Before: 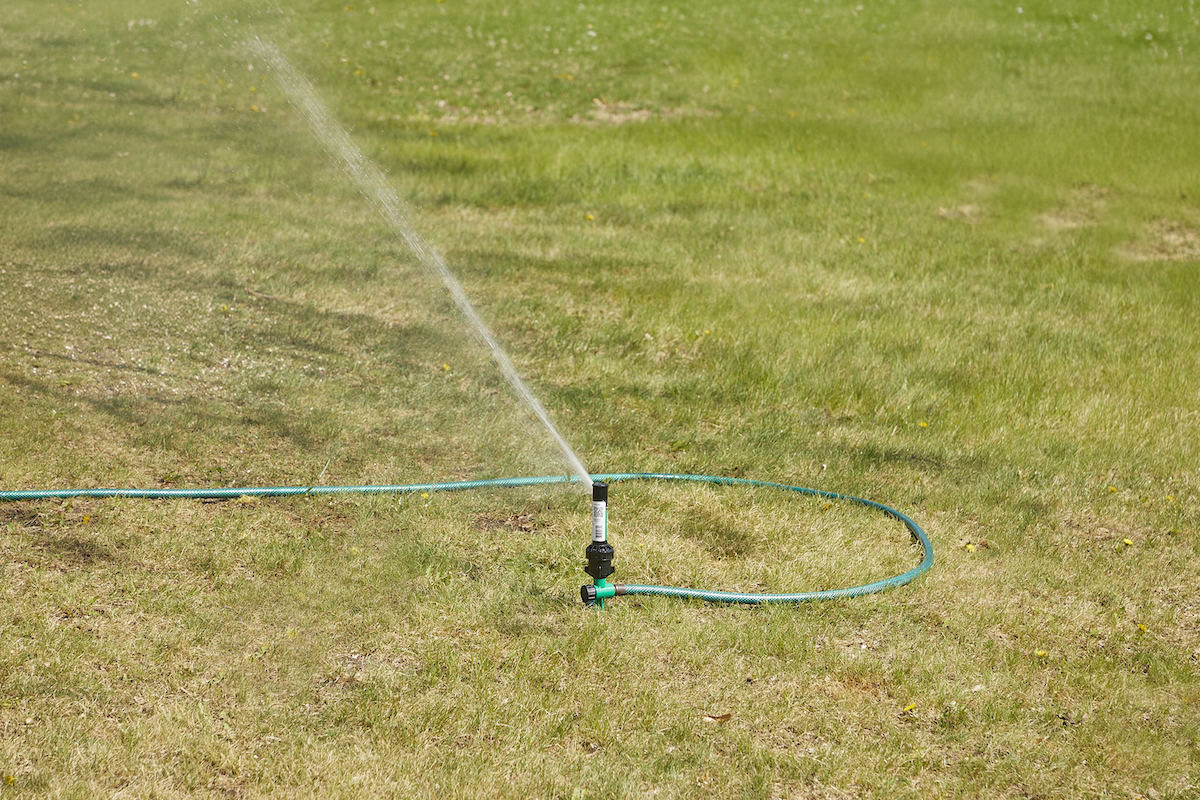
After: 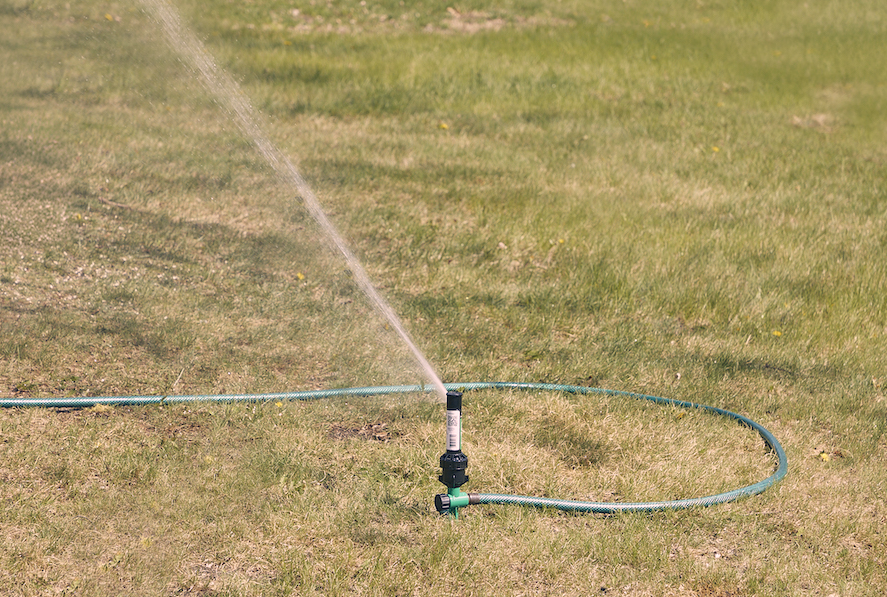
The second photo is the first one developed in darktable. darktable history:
crop and rotate: left 12.212%, top 11.413%, right 13.838%, bottom 13.857%
color correction: highlights a* 14.4, highlights b* 6.07, shadows a* -5.07, shadows b* -15.86, saturation 0.852
